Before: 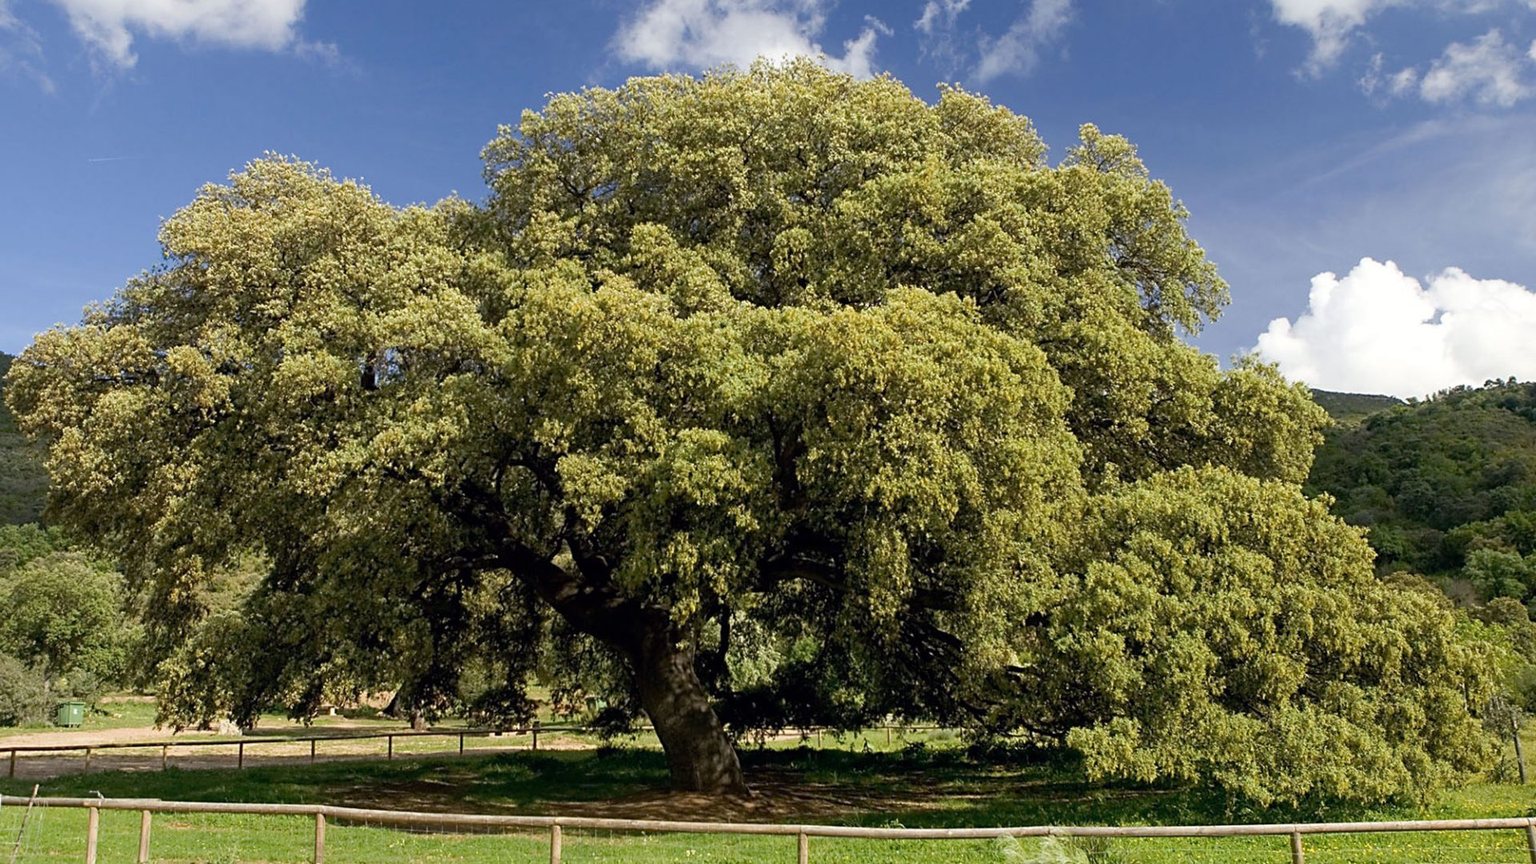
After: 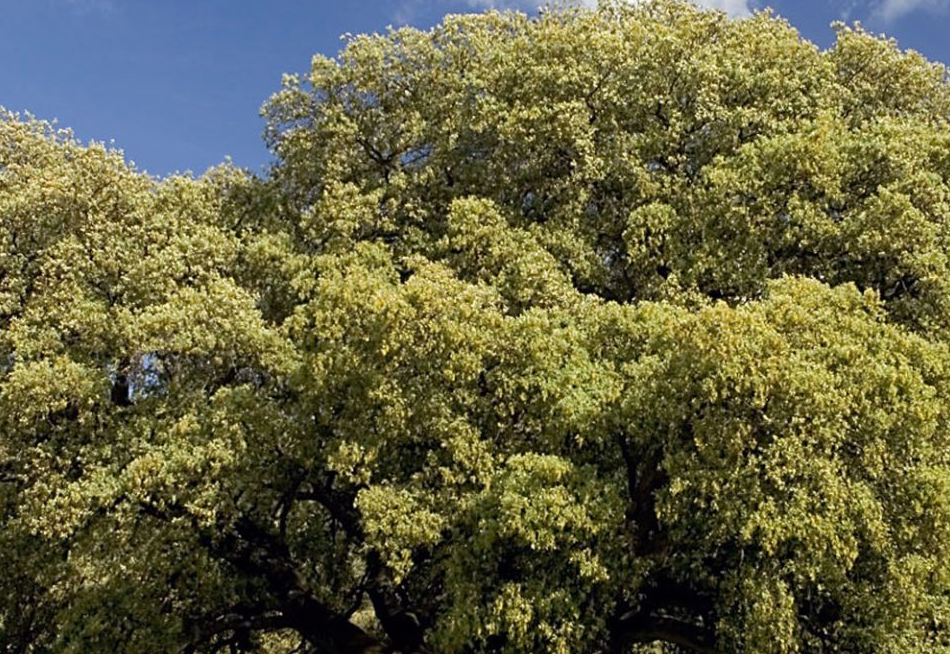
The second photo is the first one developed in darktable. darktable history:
crop: left 17.755%, top 7.68%, right 32.766%, bottom 31.724%
